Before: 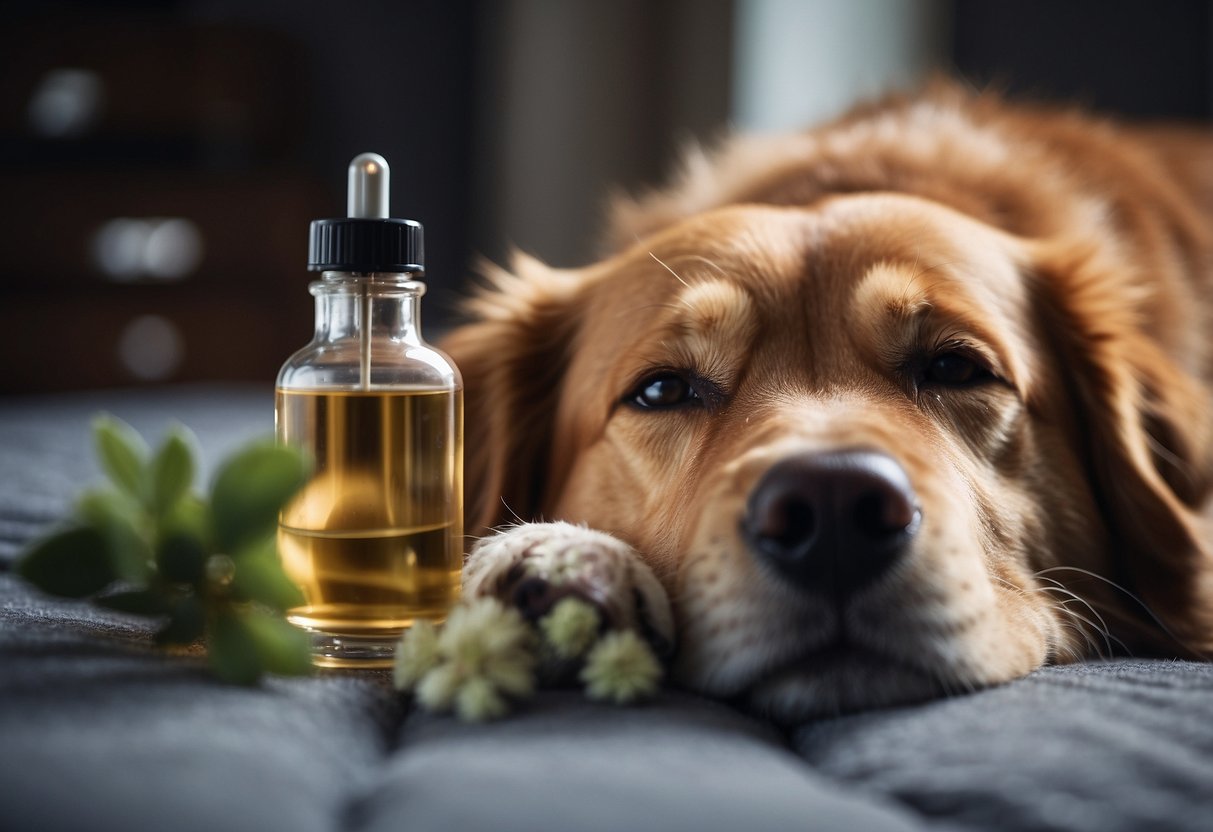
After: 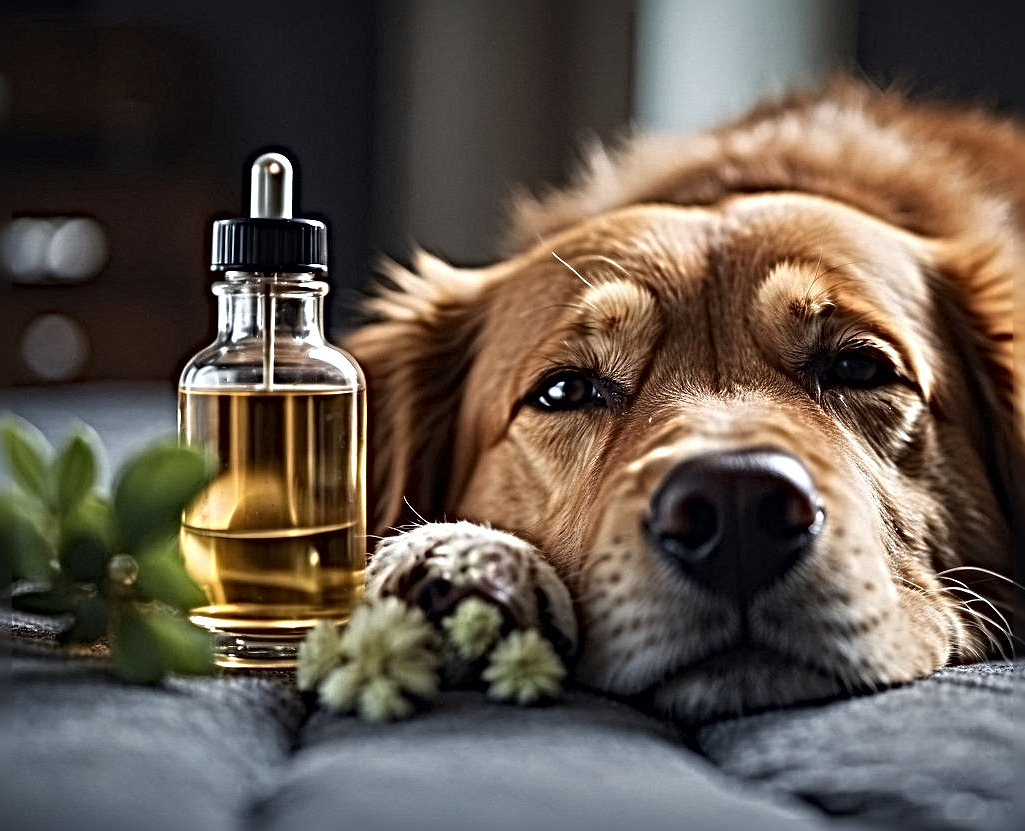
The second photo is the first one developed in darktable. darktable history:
crop: left 8.078%, right 7.388%
sharpen: radius 6.264, amount 1.791, threshold 0.074
